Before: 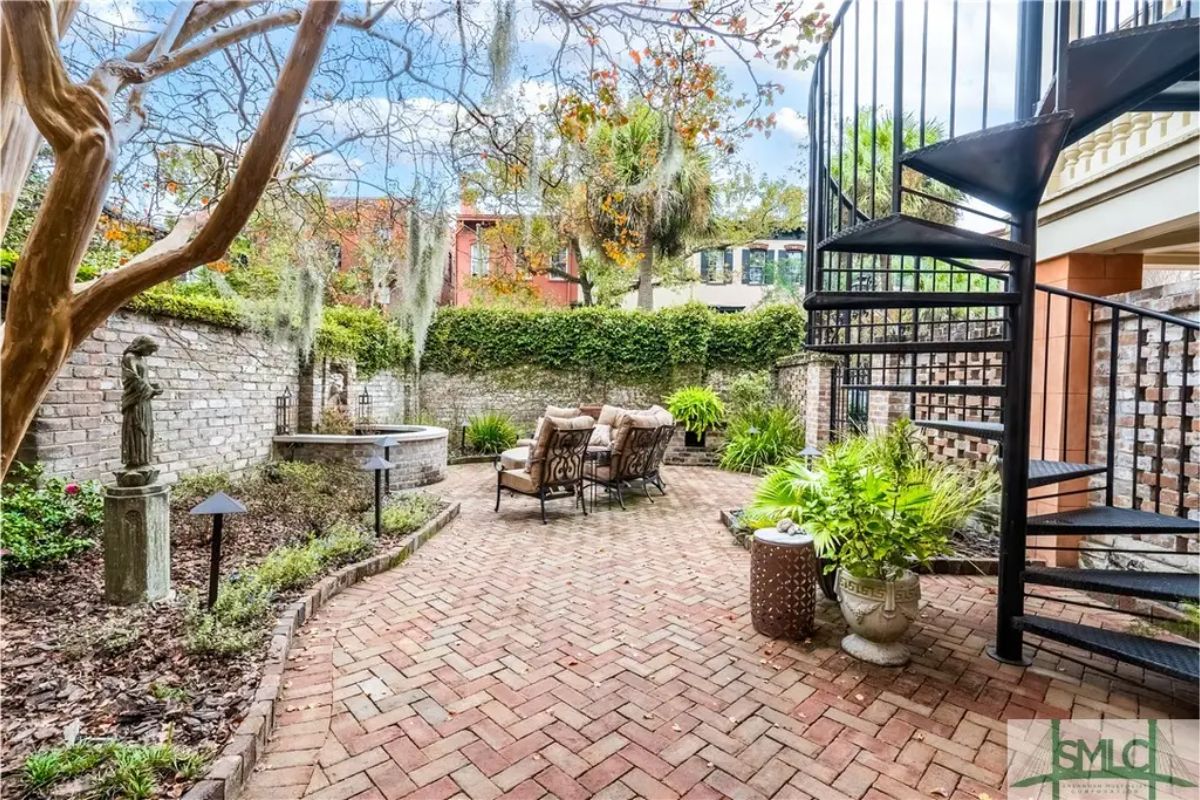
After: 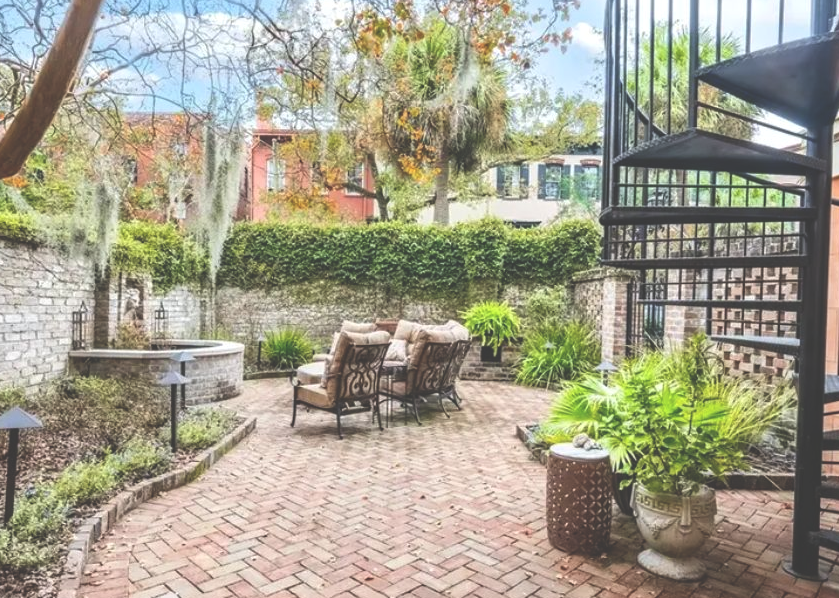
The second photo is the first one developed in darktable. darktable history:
crop and rotate: left 17.046%, top 10.659%, right 12.989%, bottom 14.553%
exposure: black level correction -0.041, exposure 0.064 EV, compensate highlight preservation false
